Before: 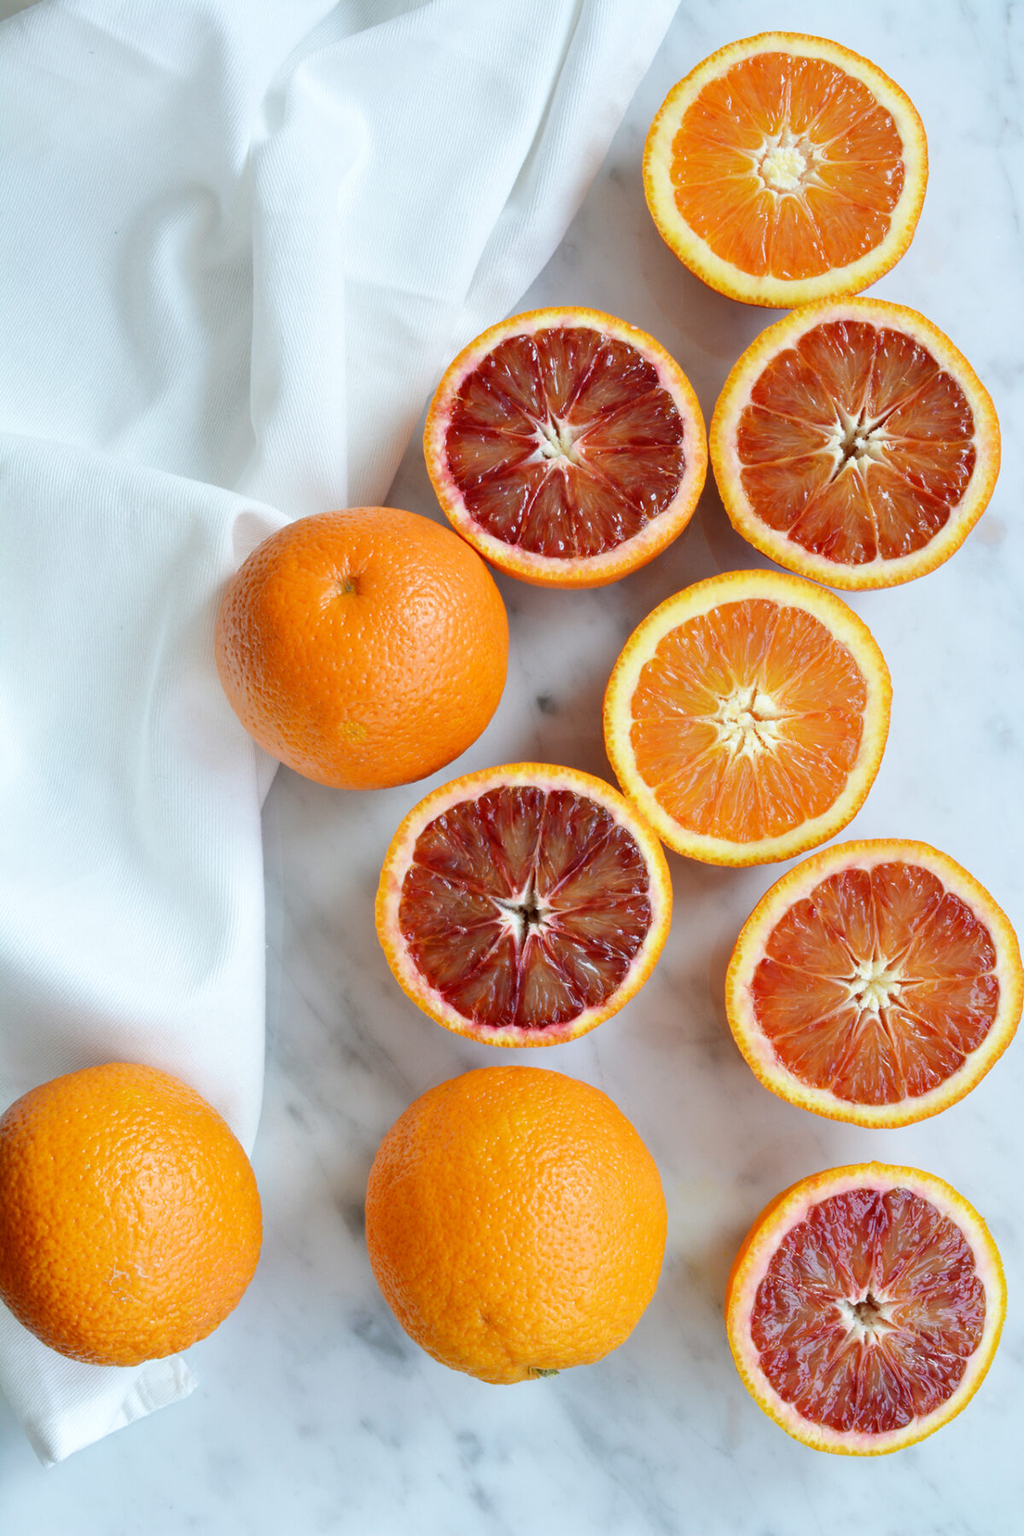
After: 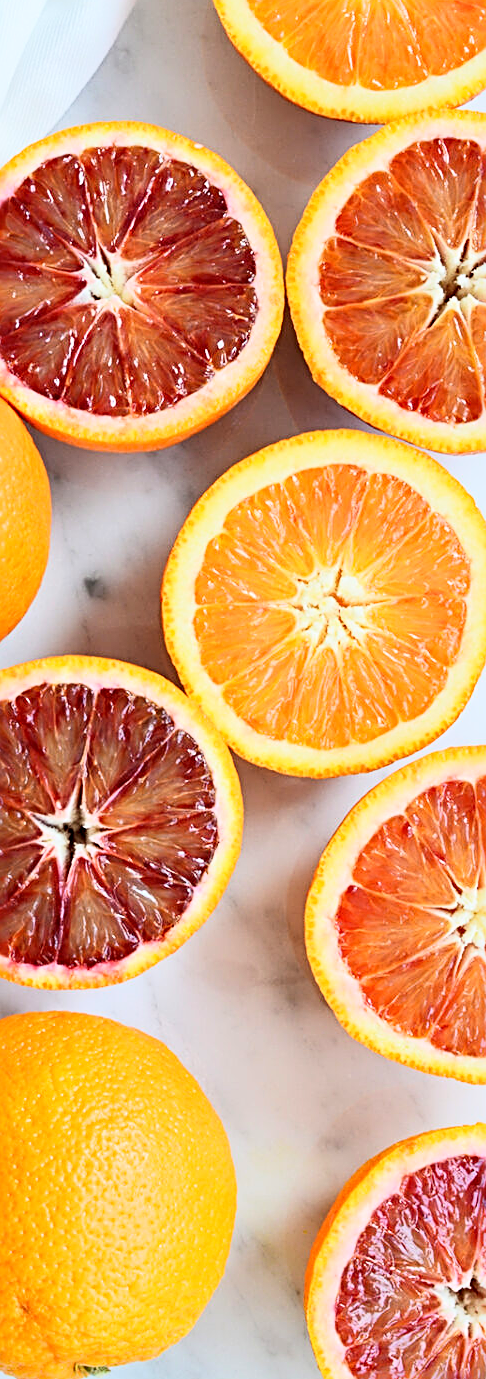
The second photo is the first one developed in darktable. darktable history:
tone equalizer: -8 EV -0.384 EV, -7 EV -0.356 EV, -6 EV -0.352 EV, -5 EV -0.202 EV, -3 EV 0.192 EV, -2 EV 0.307 EV, -1 EV 0.371 EV, +0 EV 0.446 EV, edges refinement/feathering 500, mask exposure compensation -1.24 EV, preserve details no
crop: left 45.472%, top 13.272%, right 13.985%, bottom 10.085%
base curve: curves: ch0 [(0, 0) (0.088, 0.125) (0.176, 0.251) (0.354, 0.501) (0.613, 0.749) (1, 0.877)]
sharpen: radius 2.998, amount 0.774
